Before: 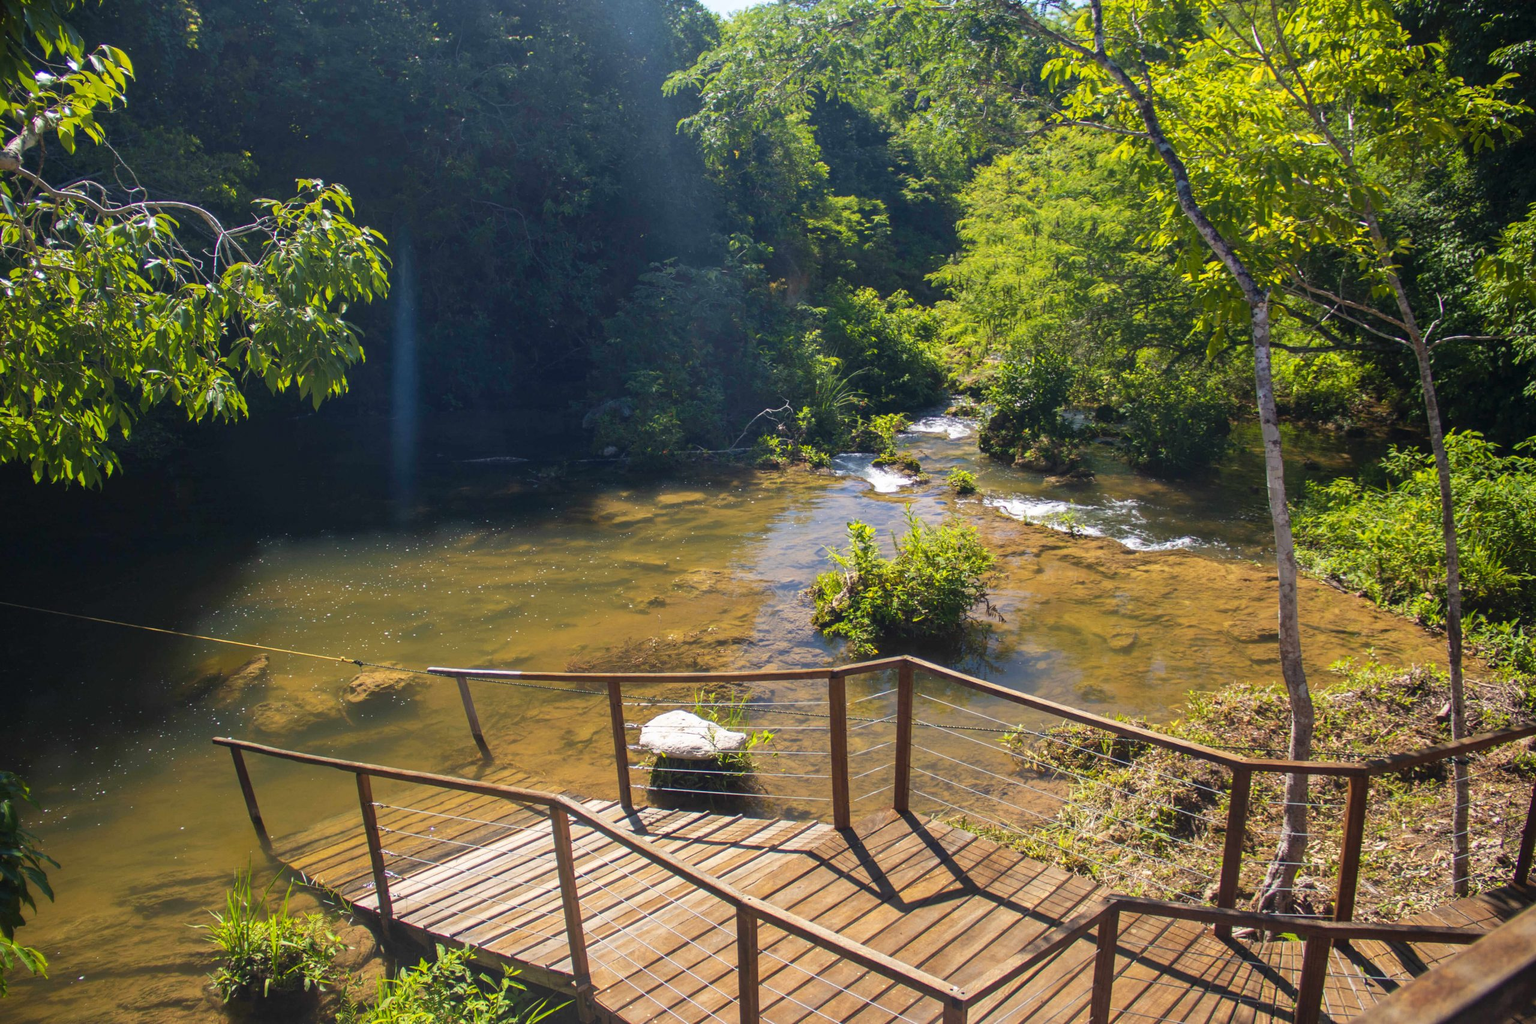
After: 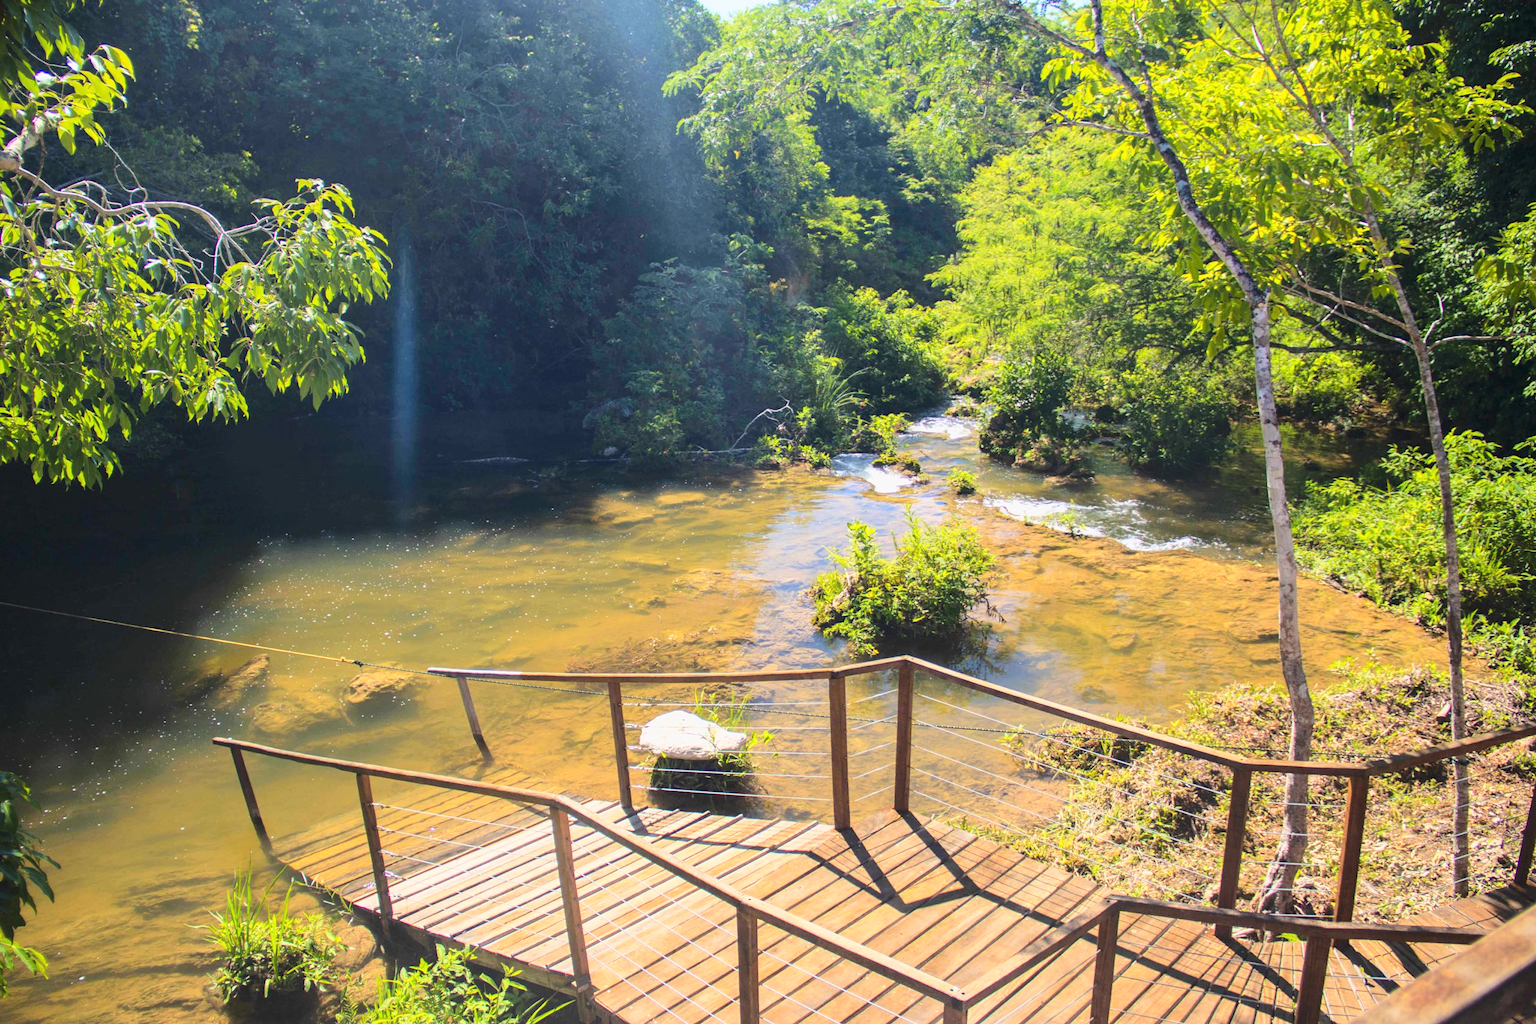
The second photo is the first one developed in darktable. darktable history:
base curve: curves: ch0 [(0, 0) (0.025, 0.046) (0.112, 0.277) (0.467, 0.74) (0.814, 0.929) (1, 0.942)]
